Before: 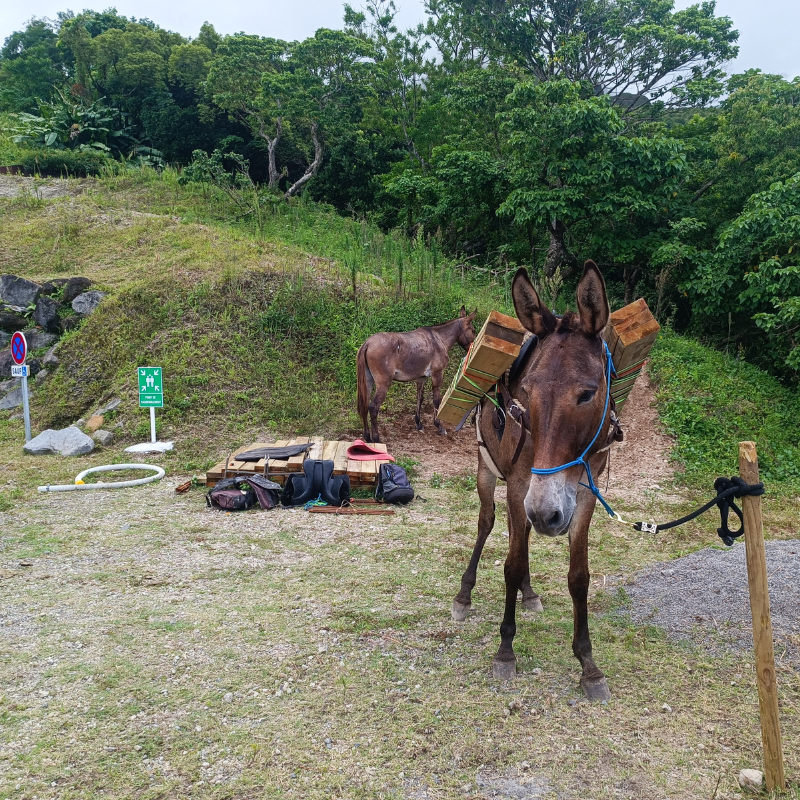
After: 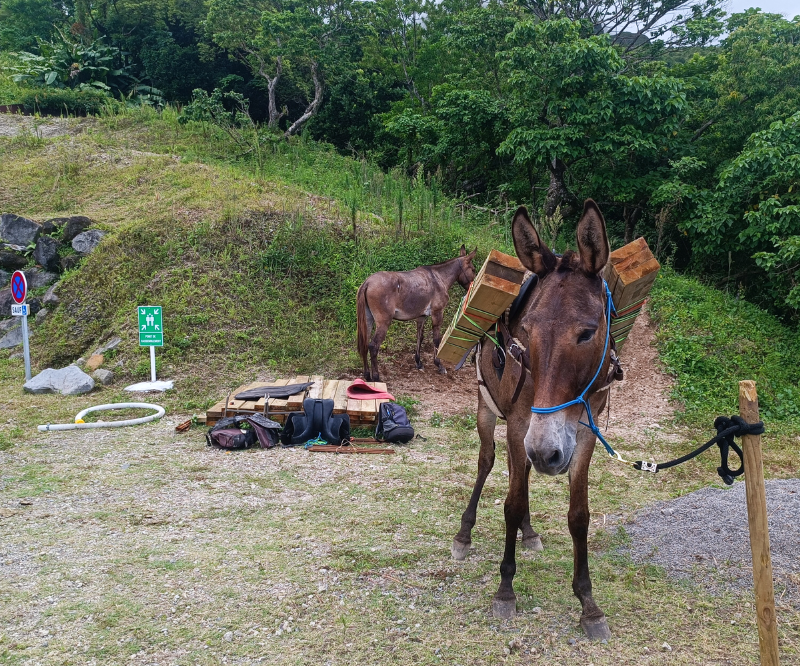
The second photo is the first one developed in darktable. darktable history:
white balance: red 1.004, blue 1.024
crop: top 7.625%, bottom 8.027%
